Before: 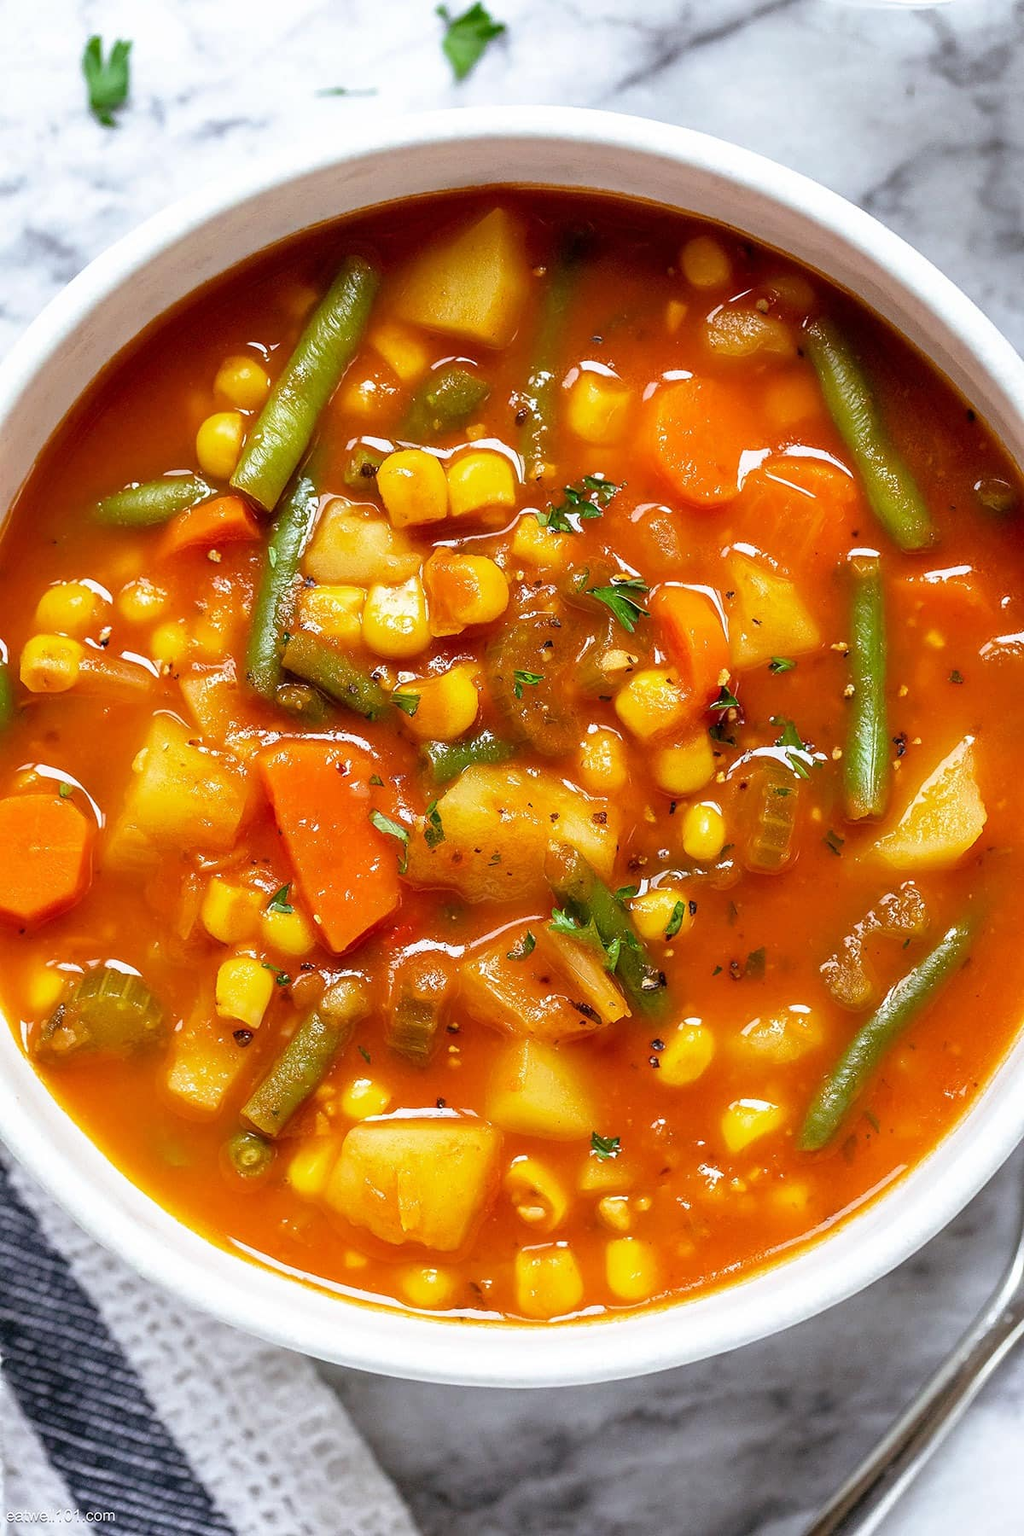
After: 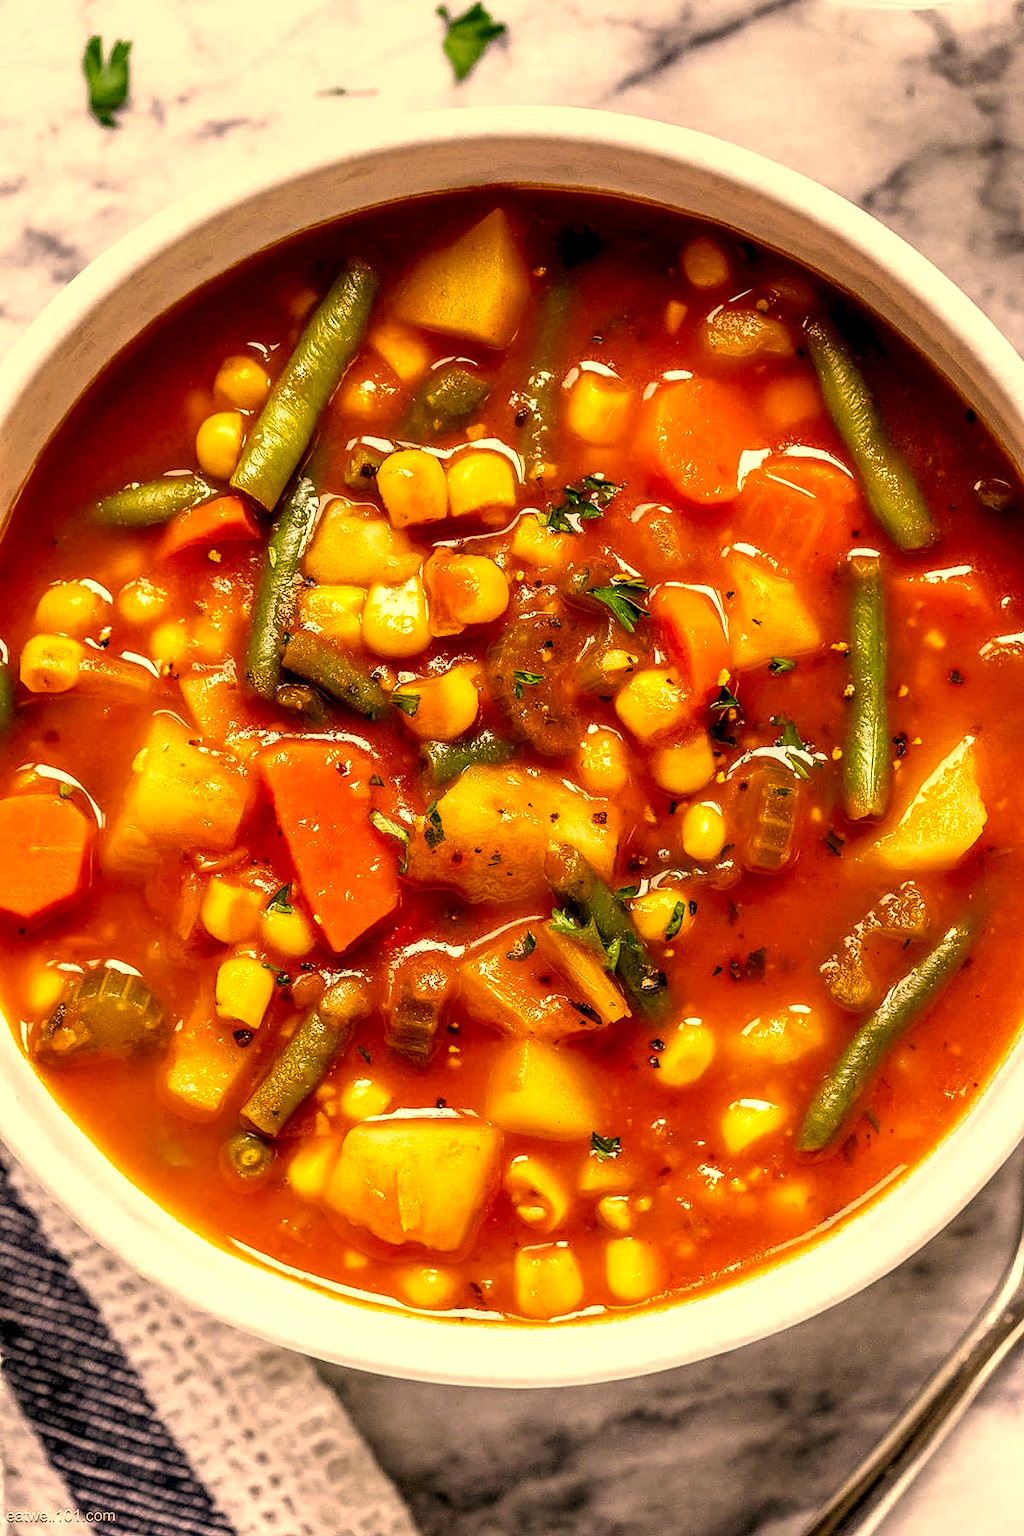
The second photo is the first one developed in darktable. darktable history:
contrast equalizer: octaves 7, y [[0.5 ×6], [0.5 ×6], [0.5, 0.5, 0.501, 0.545, 0.707, 0.863], [0 ×6], [0 ×6]], mix 0.307
local contrast: highlights 22%, shadows 71%, detail 170%
color correction: highlights a* 18.41, highlights b* 35.55, shadows a* 1.29, shadows b* 6.19, saturation 1.02
